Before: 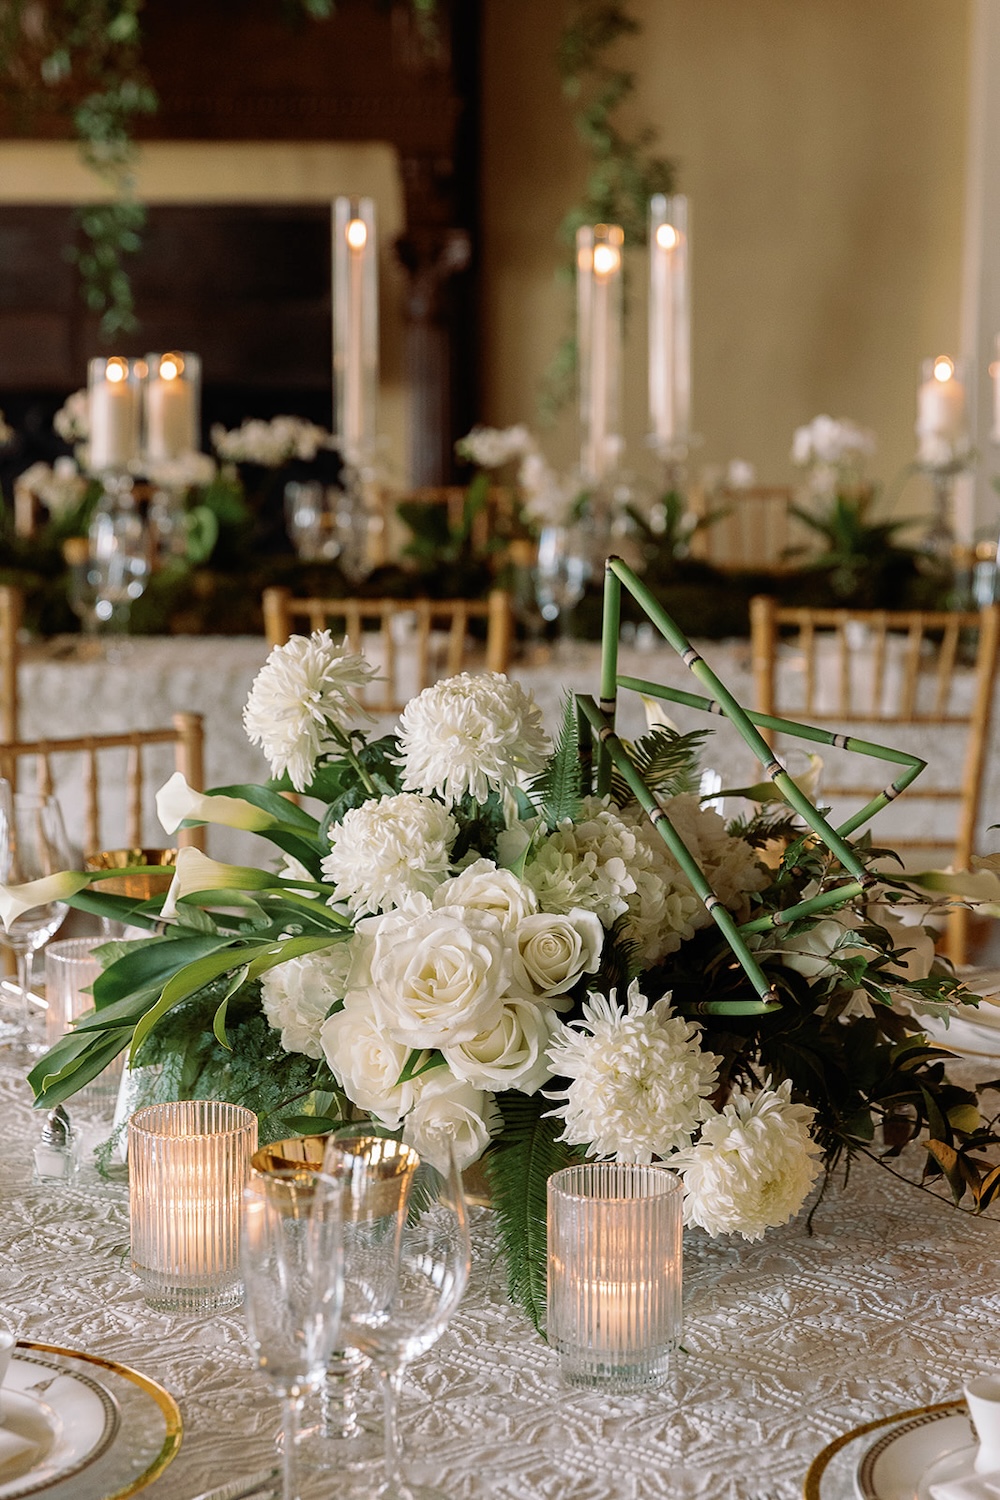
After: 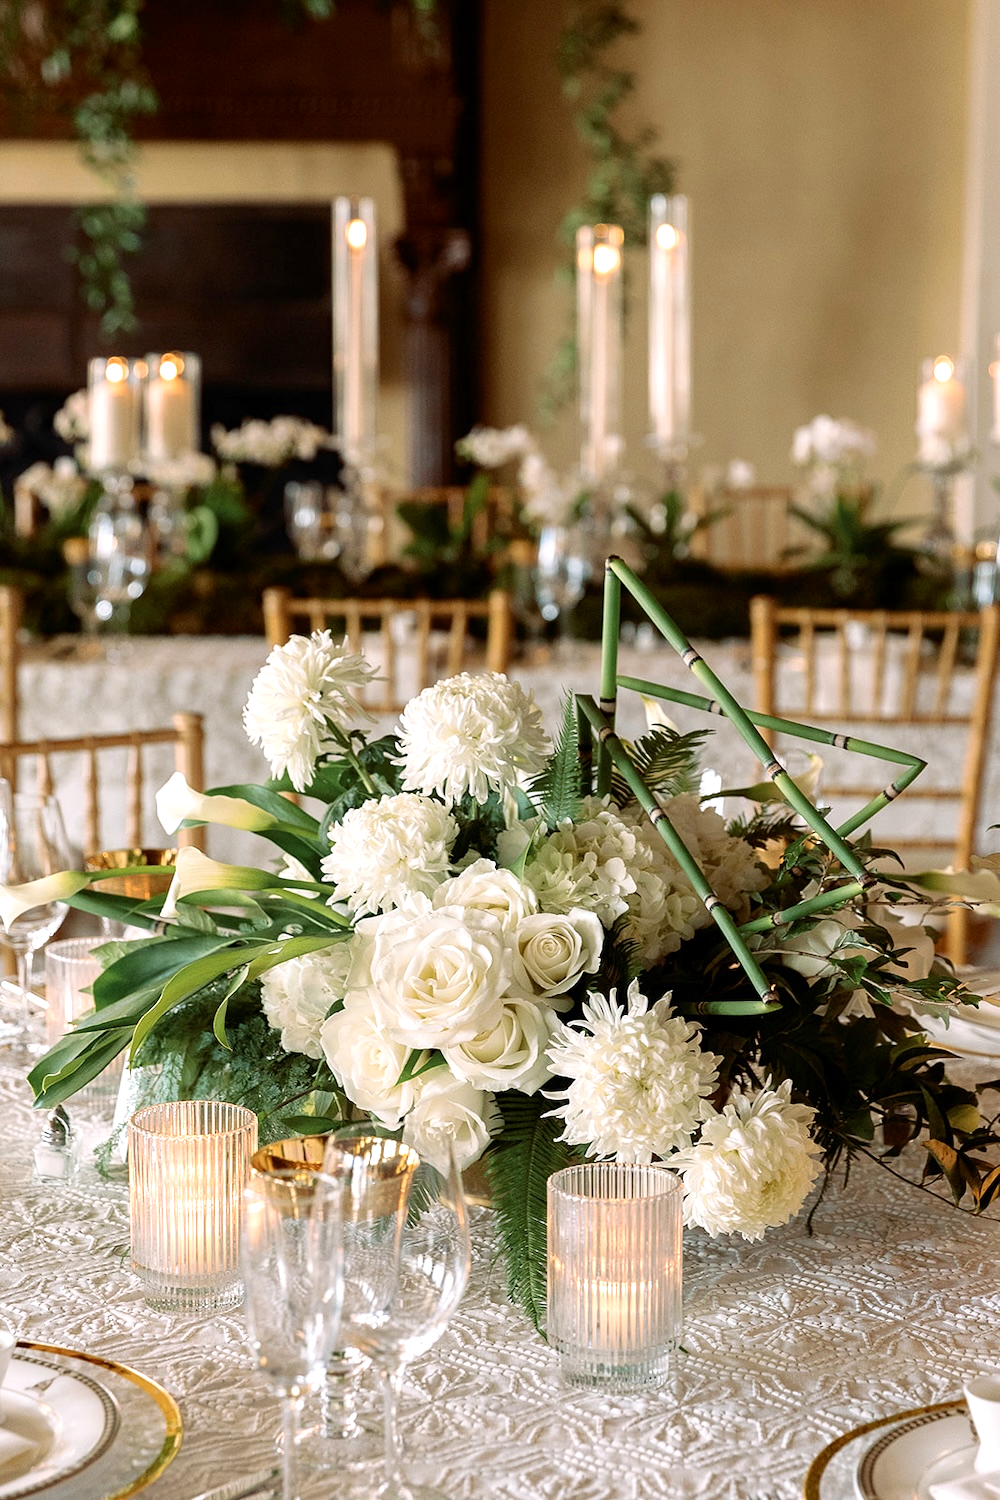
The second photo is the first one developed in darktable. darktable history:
exposure: black level correction 0.001, exposure 0.499 EV, compensate exposure bias true, compensate highlight preservation false
shadows and highlights: shadows -30.66, highlights 29.74
